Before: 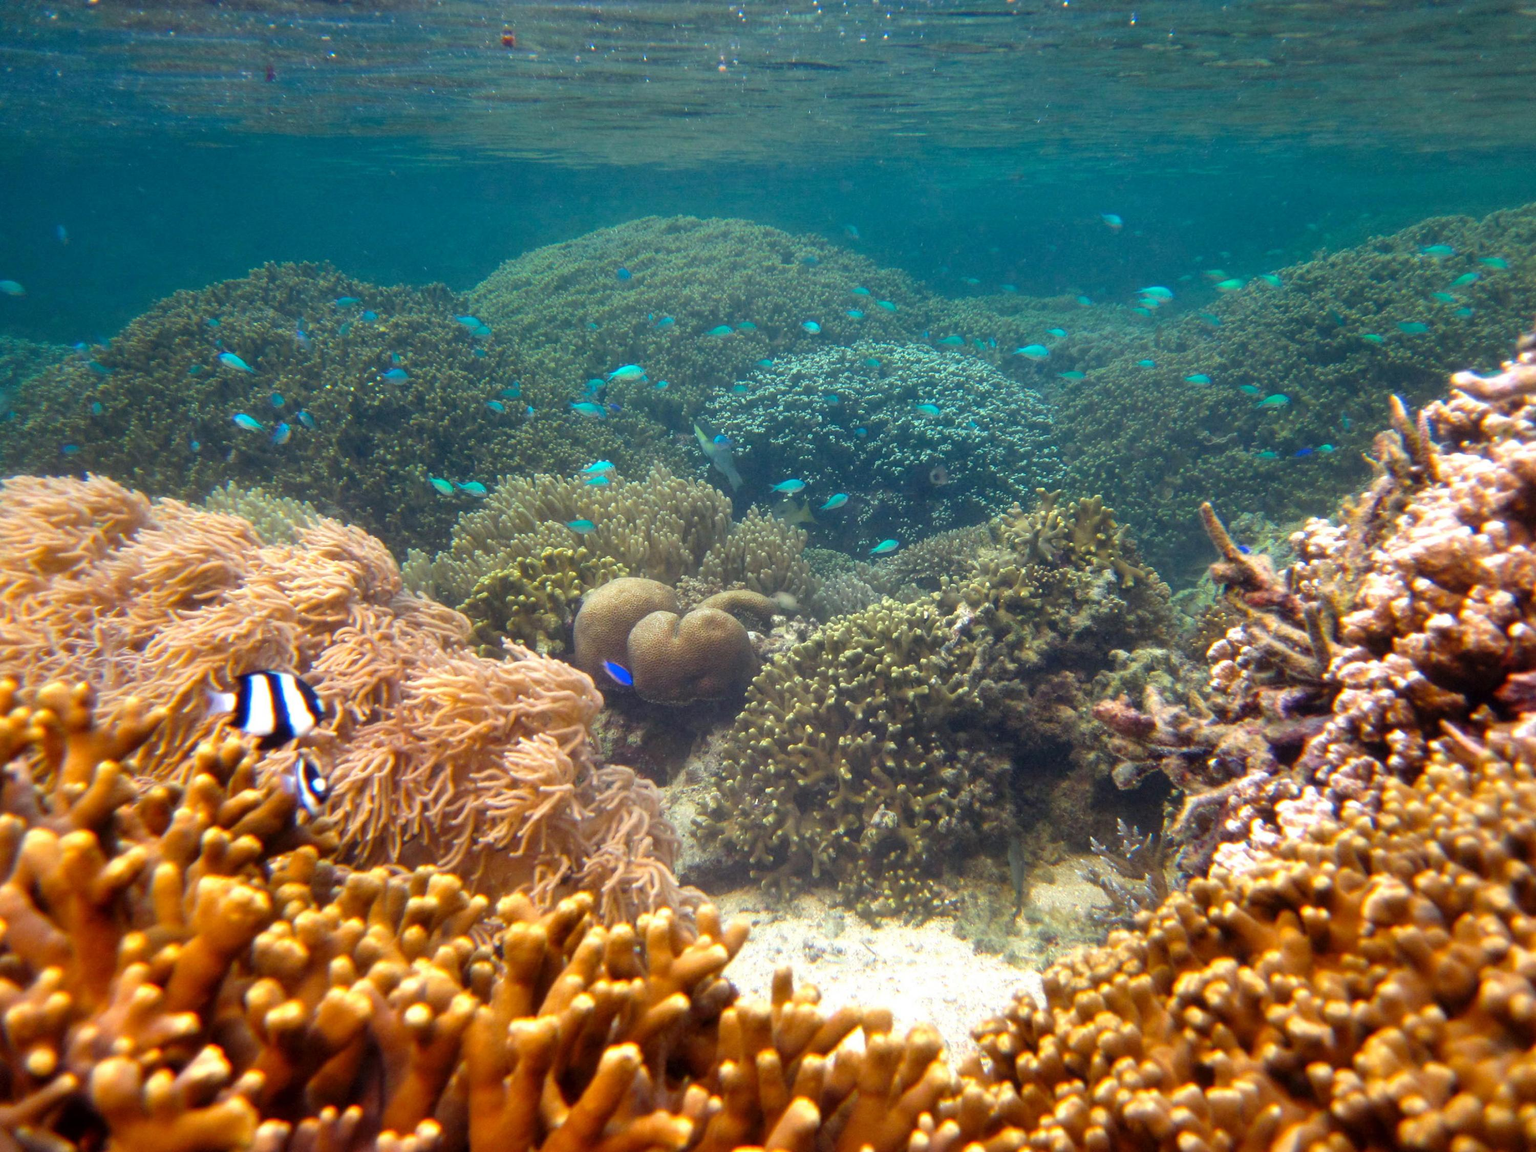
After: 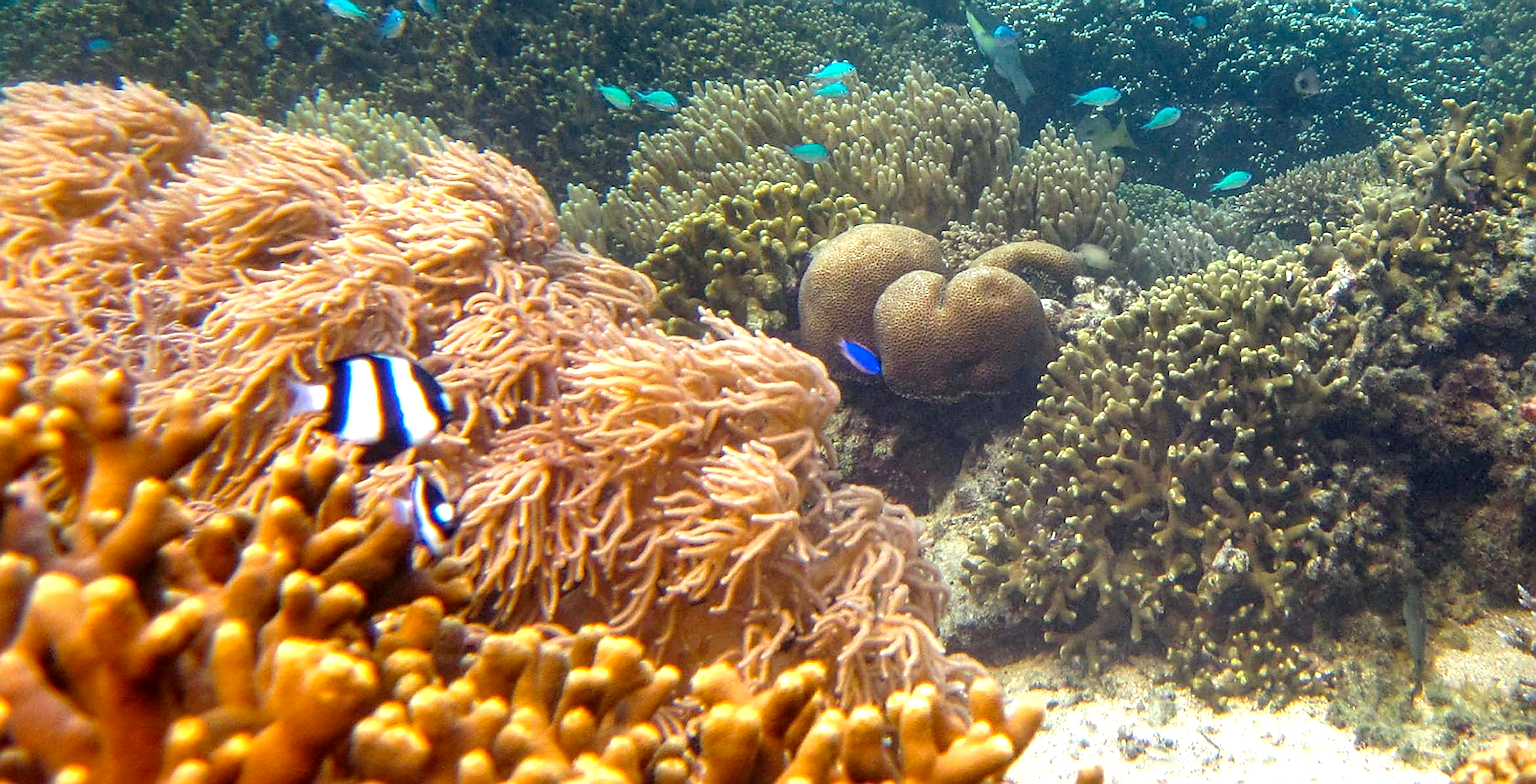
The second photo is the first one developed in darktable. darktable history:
exposure: black level correction 0, exposure 0.198 EV, compensate exposure bias true, compensate highlight preservation false
local contrast: on, module defaults
haze removal: compatibility mode true, adaptive false
sharpen: radius 1.416, amount 1.251, threshold 0.68
crop: top 36.217%, right 28.142%, bottom 14.794%
